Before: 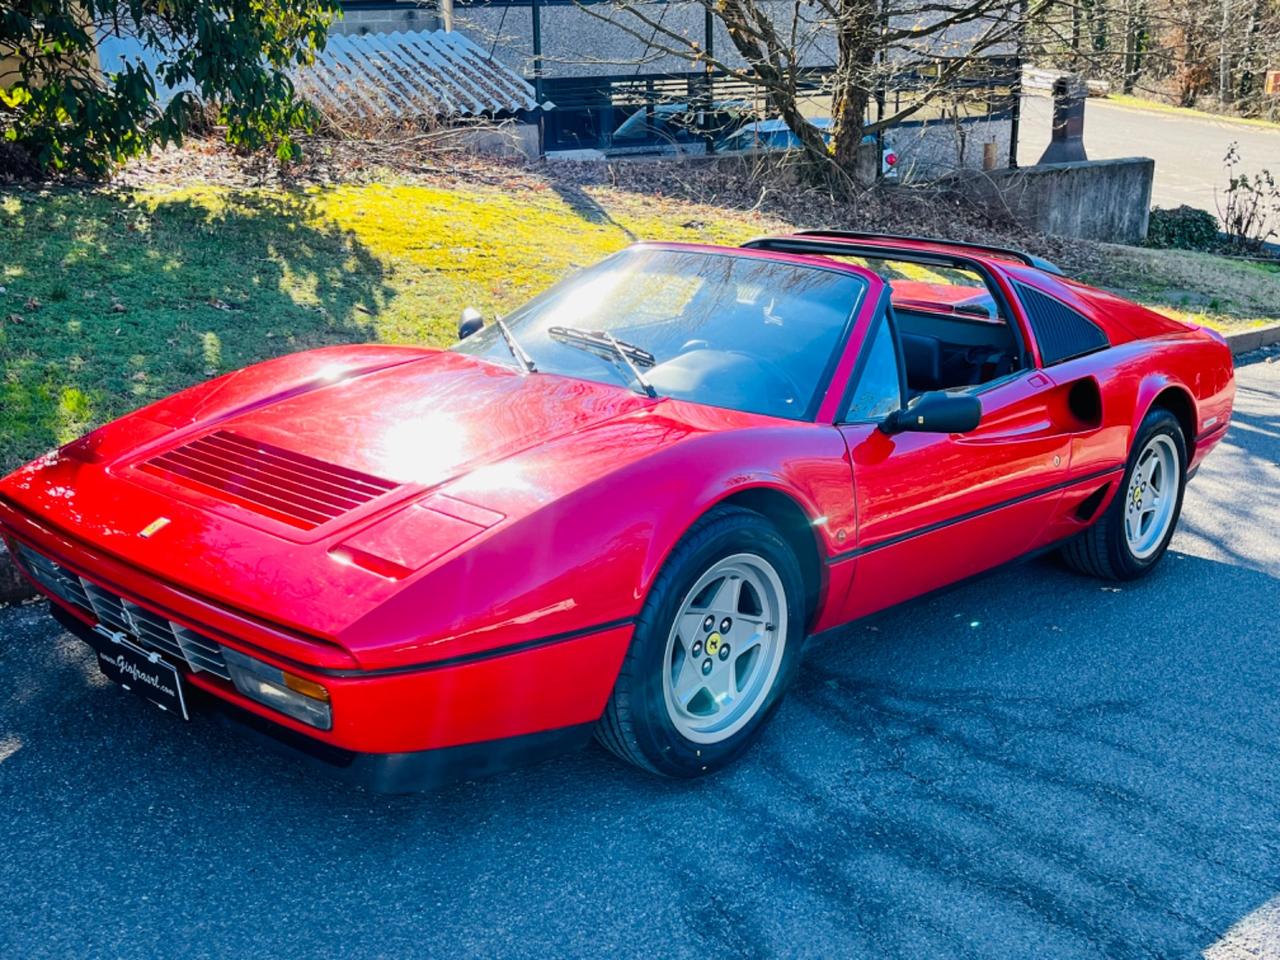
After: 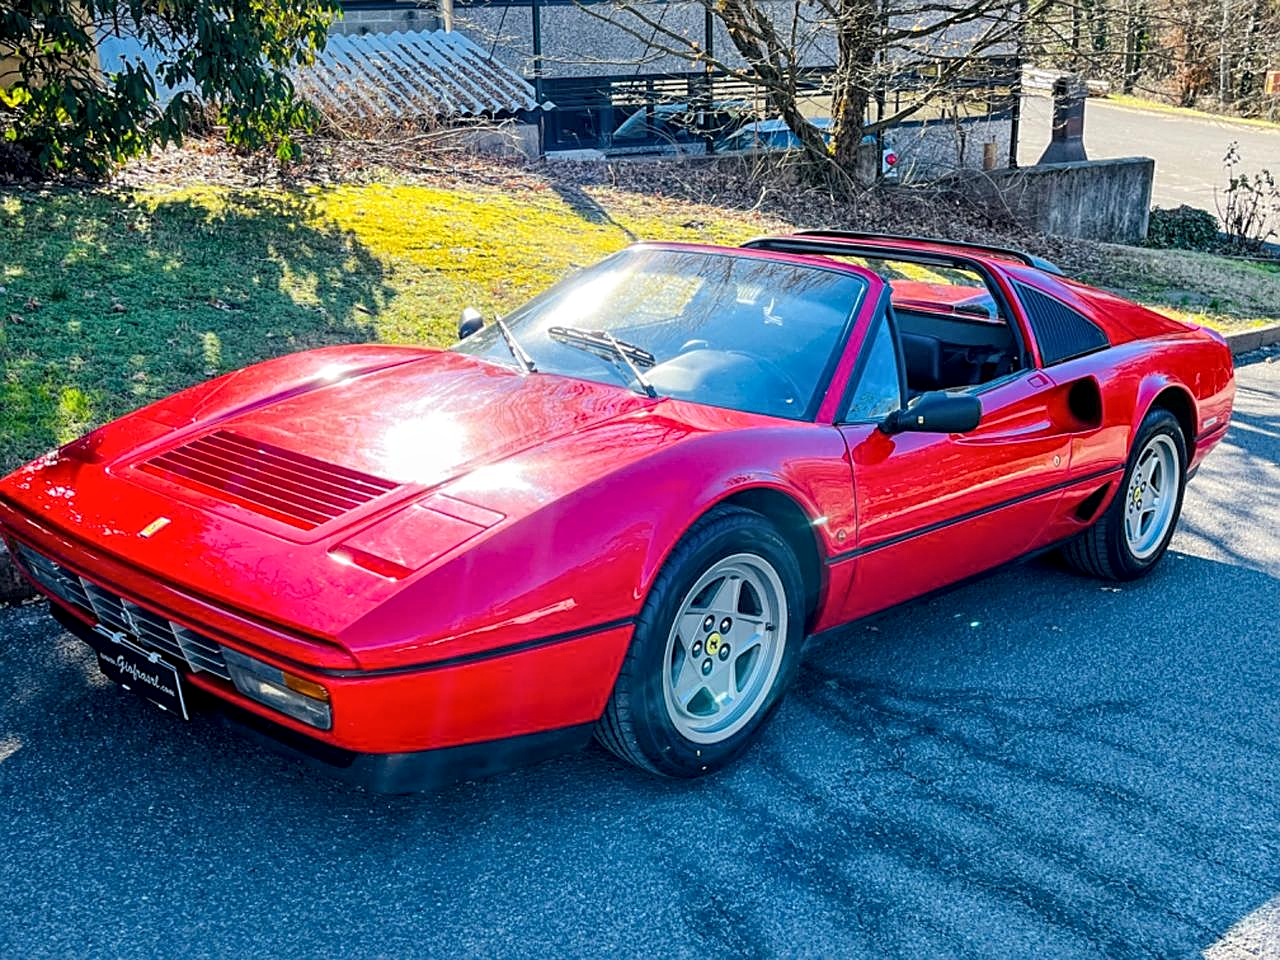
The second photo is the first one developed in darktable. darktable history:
sharpen: on, module defaults
local contrast: highlights 92%, shadows 87%, detail 160%, midtone range 0.2
